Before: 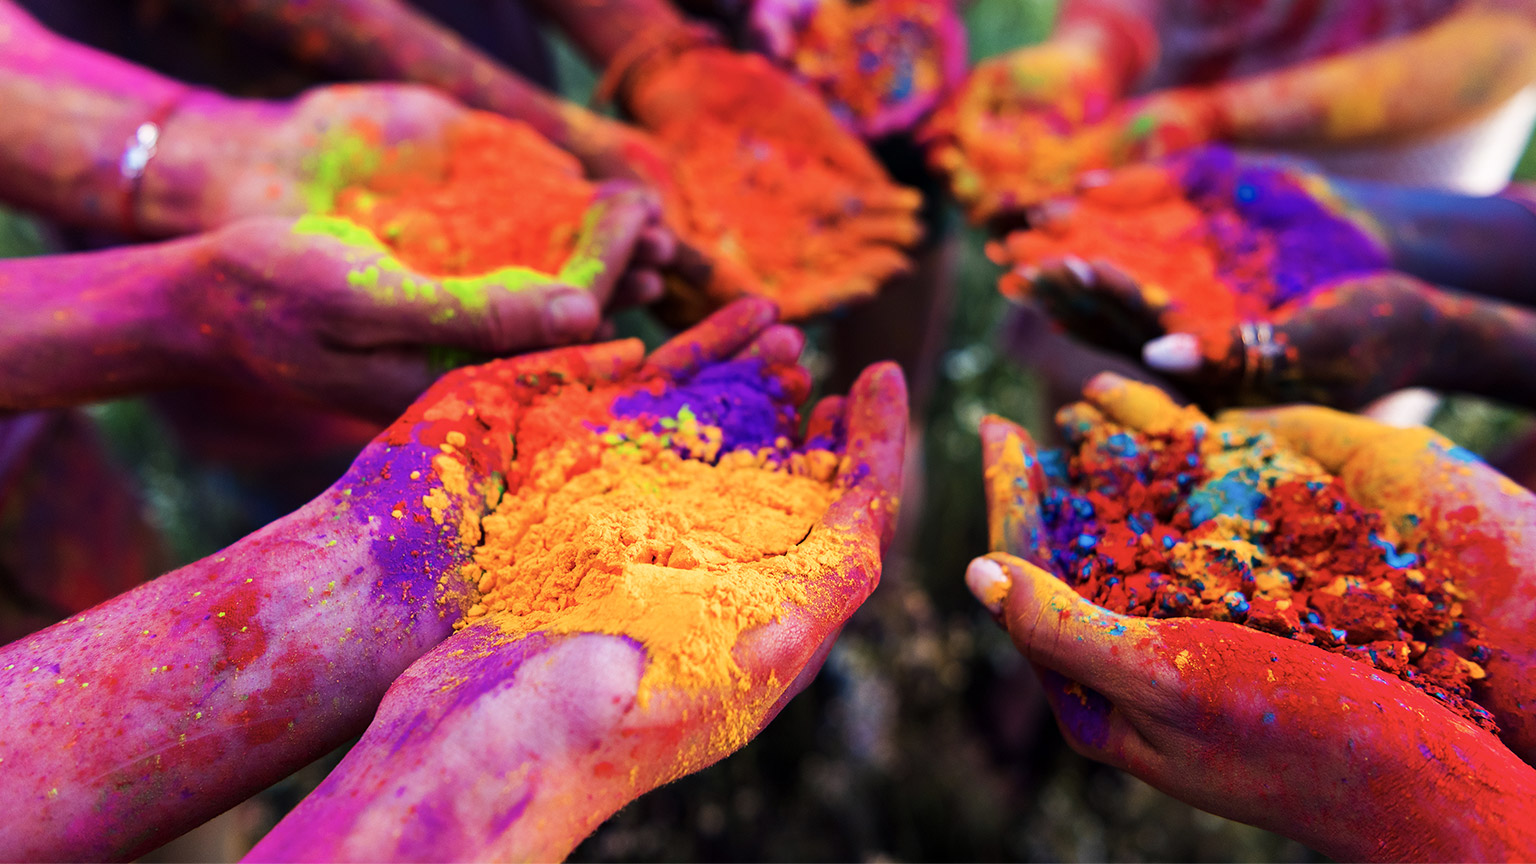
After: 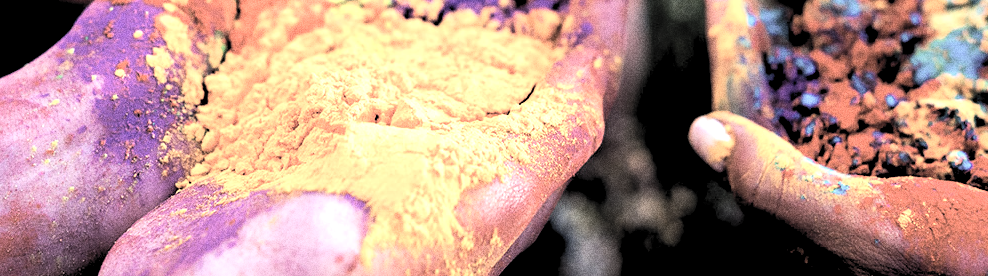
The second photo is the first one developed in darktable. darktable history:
rgb levels: levels [[0.01, 0.419, 0.839], [0, 0.5, 1], [0, 0.5, 1]]
contrast brightness saturation: brightness 0.18, saturation -0.5
crop: left 18.091%, top 51.13%, right 17.525%, bottom 16.85%
tone equalizer: -8 EV -0.75 EV, -7 EV -0.7 EV, -6 EV -0.6 EV, -5 EV -0.4 EV, -3 EV 0.4 EV, -2 EV 0.6 EV, -1 EV 0.7 EV, +0 EV 0.75 EV, edges refinement/feathering 500, mask exposure compensation -1.57 EV, preserve details no
grain: coarseness 0.09 ISO, strength 40%
